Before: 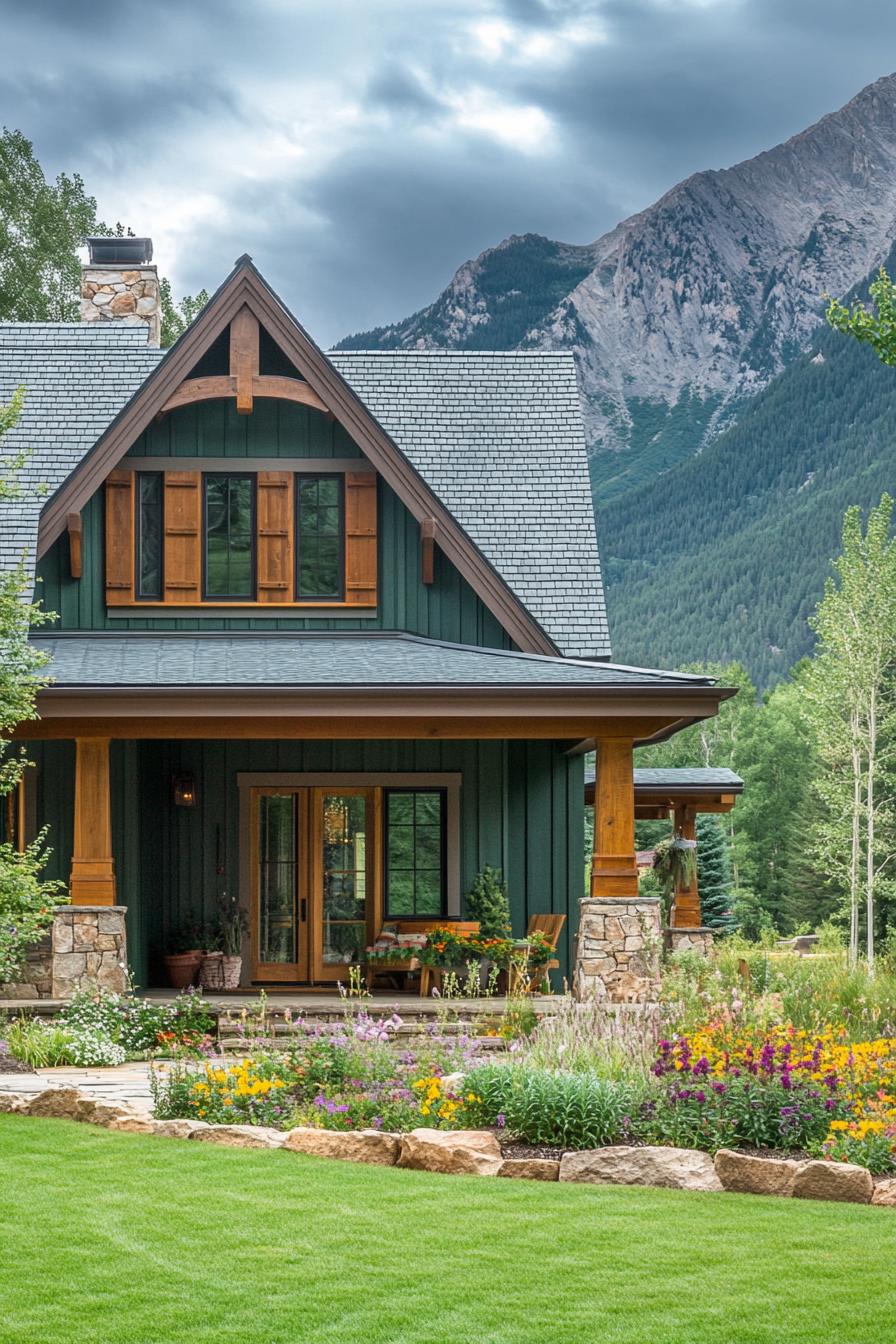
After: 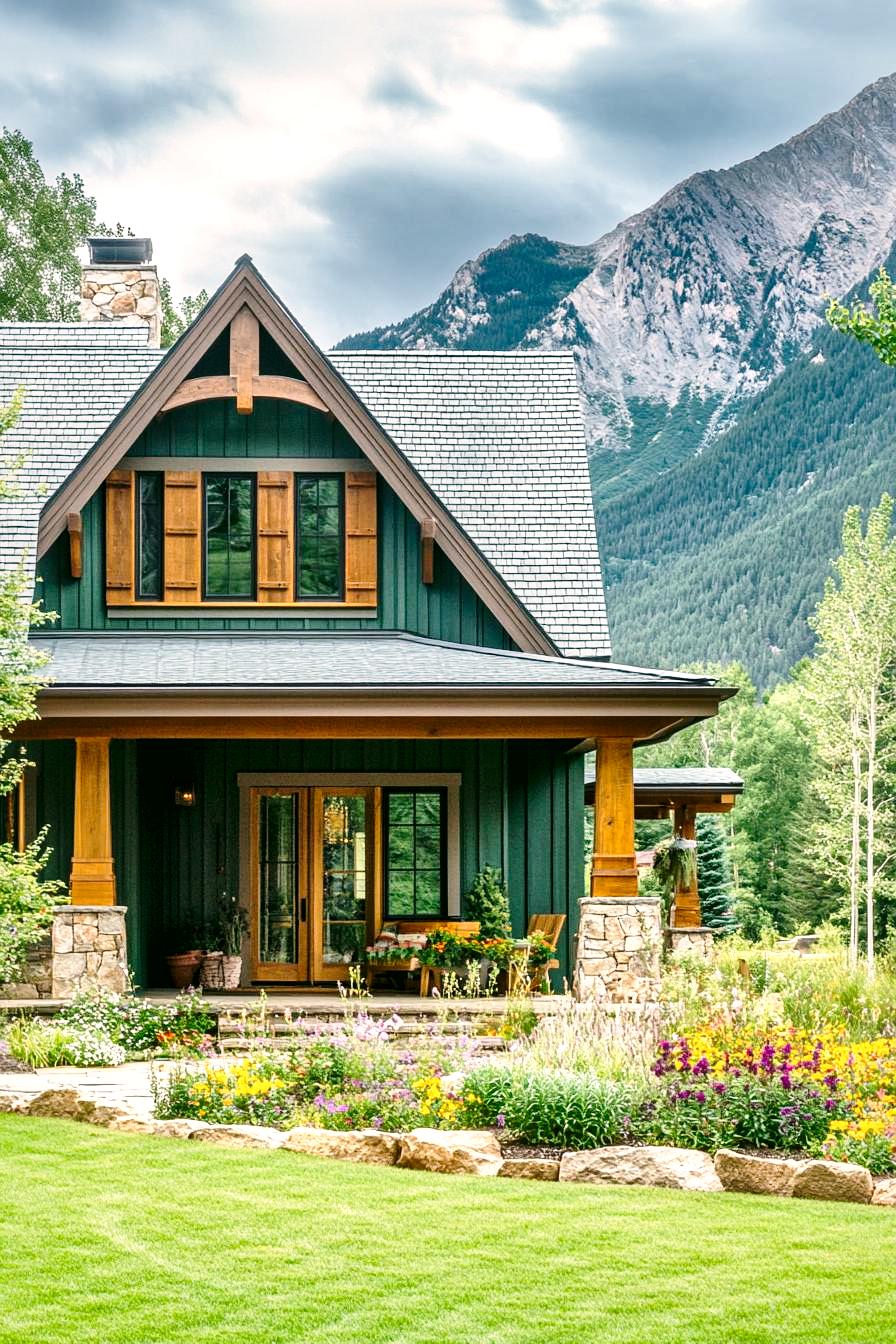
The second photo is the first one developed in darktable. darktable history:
local contrast: mode bilateral grid, contrast 26, coarseness 61, detail 152%, midtone range 0.2
base curve: curves: ch0 [(0, 0) (0.028, 0.03) (0.121, 0.232) (0.46, 0.748) (0.859, 0.968) (1, 1)], preserve colors none
color correction: highlights a* 4.12, highlights b* 4.97, shadows a* -7.68, shadows b* 4.65
